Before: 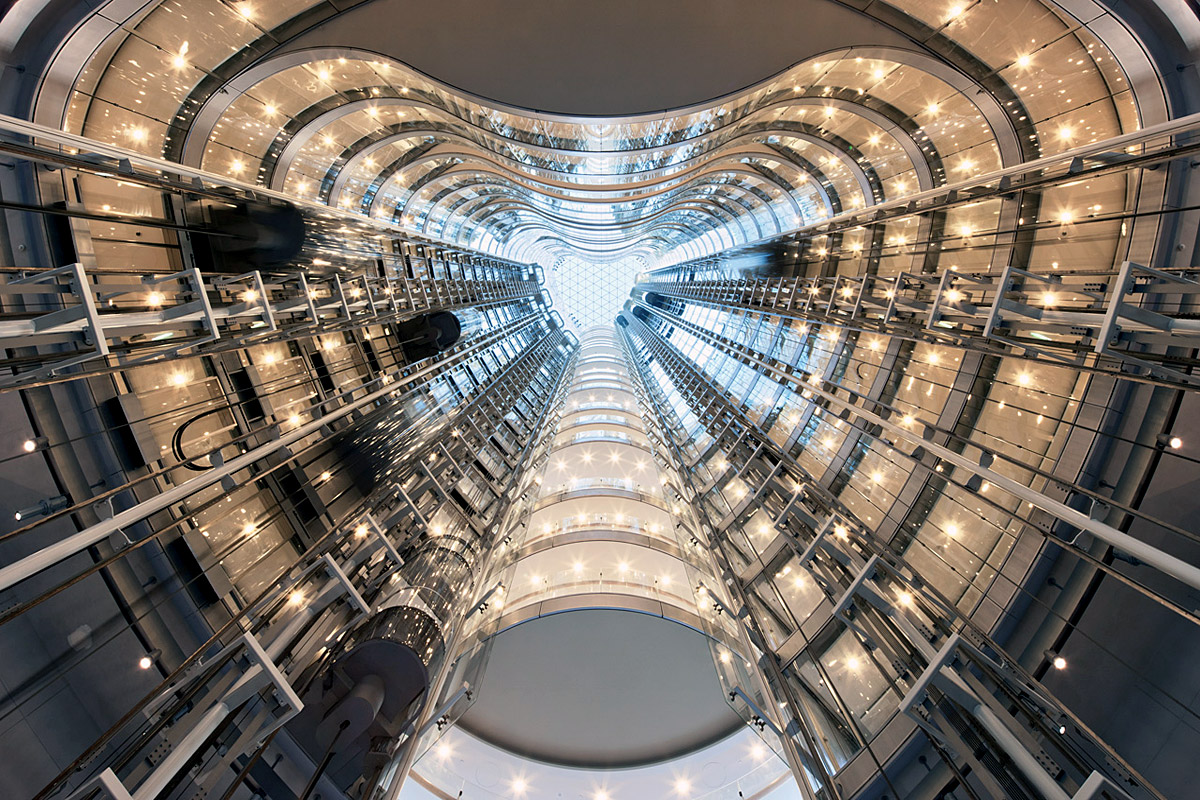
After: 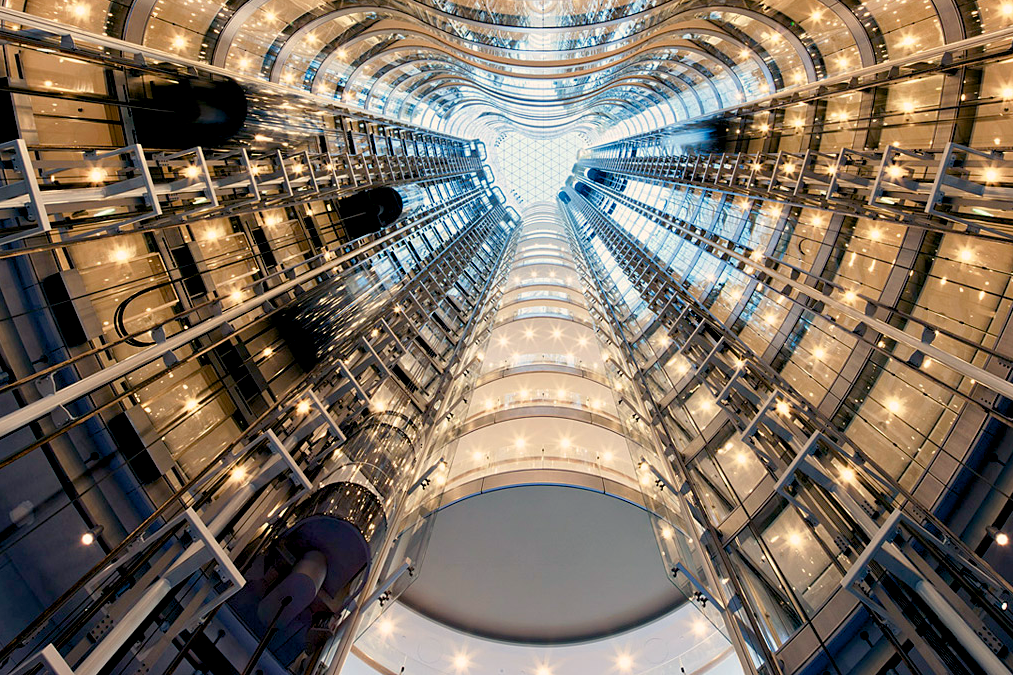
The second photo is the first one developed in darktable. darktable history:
crop and rotate: left 4.842%, top 15.51%, right 10.668%
color balance rgb: shadows lift › chroma 3%, shadows lift › hue 280.8°, power › hue 330°, highlights gain › chroma 3%, highlights gain › hue 75.6°, global offset › luminance -1%, perceptual saturation grading › global saturation 20%, perceptual saturation grading › highlights -25%, perceptual saturation grading › shadows 50%, global vibrance 20%
